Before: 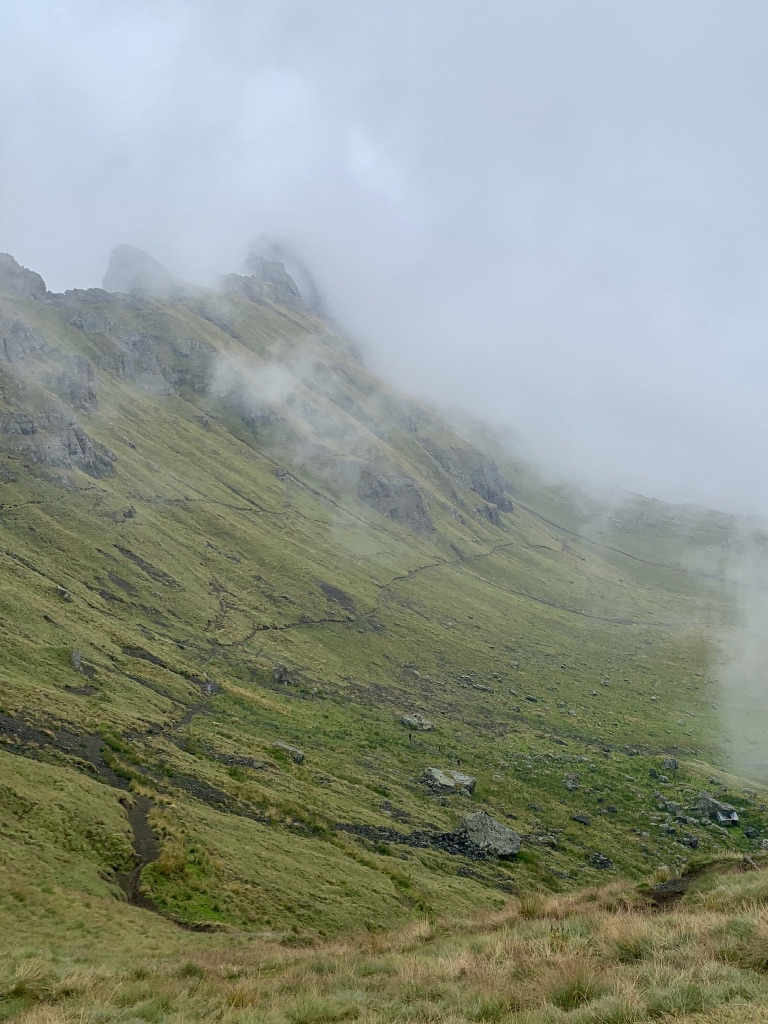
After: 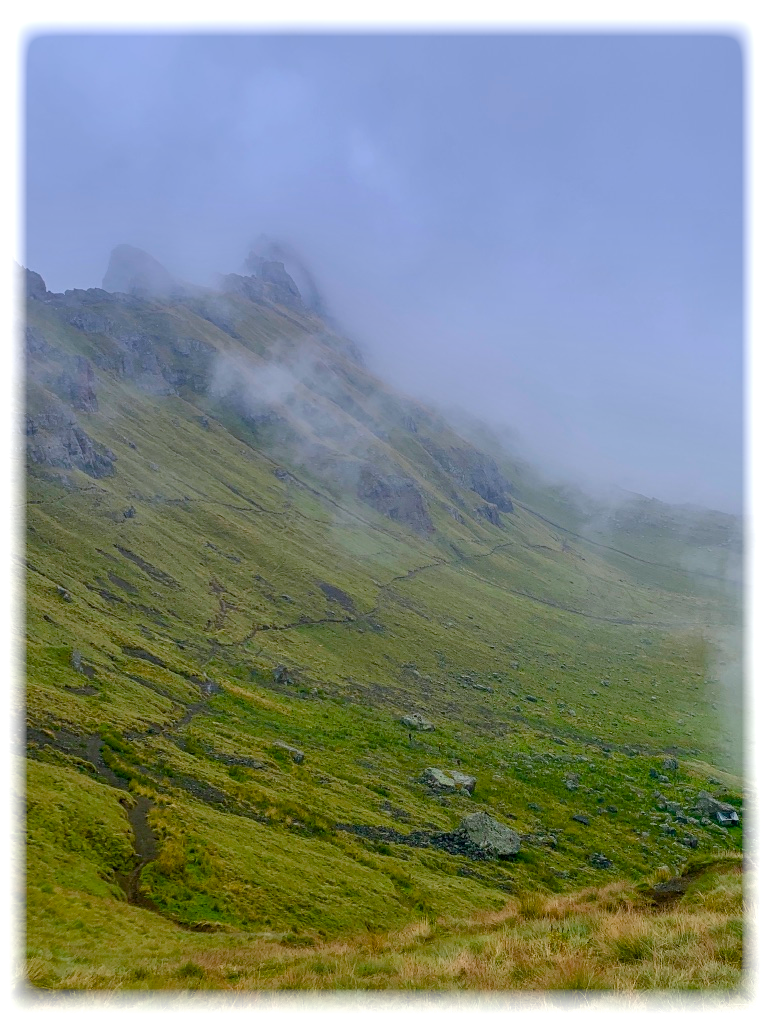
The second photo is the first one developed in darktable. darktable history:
vignetting: fall-off start 93%, fall-off radius 5%, brightness 1, saturation -0.49, automatic ratio true, width/height ratio 1.332, shape 0.04, unbound false
graduated density: hue 238.83°, saturation 50%
color balance rgb: perceptual saturation grading › global saturation 35%, perceptual saturation grading › highlights -25%, perceptual saturation grading › shadows 50%
